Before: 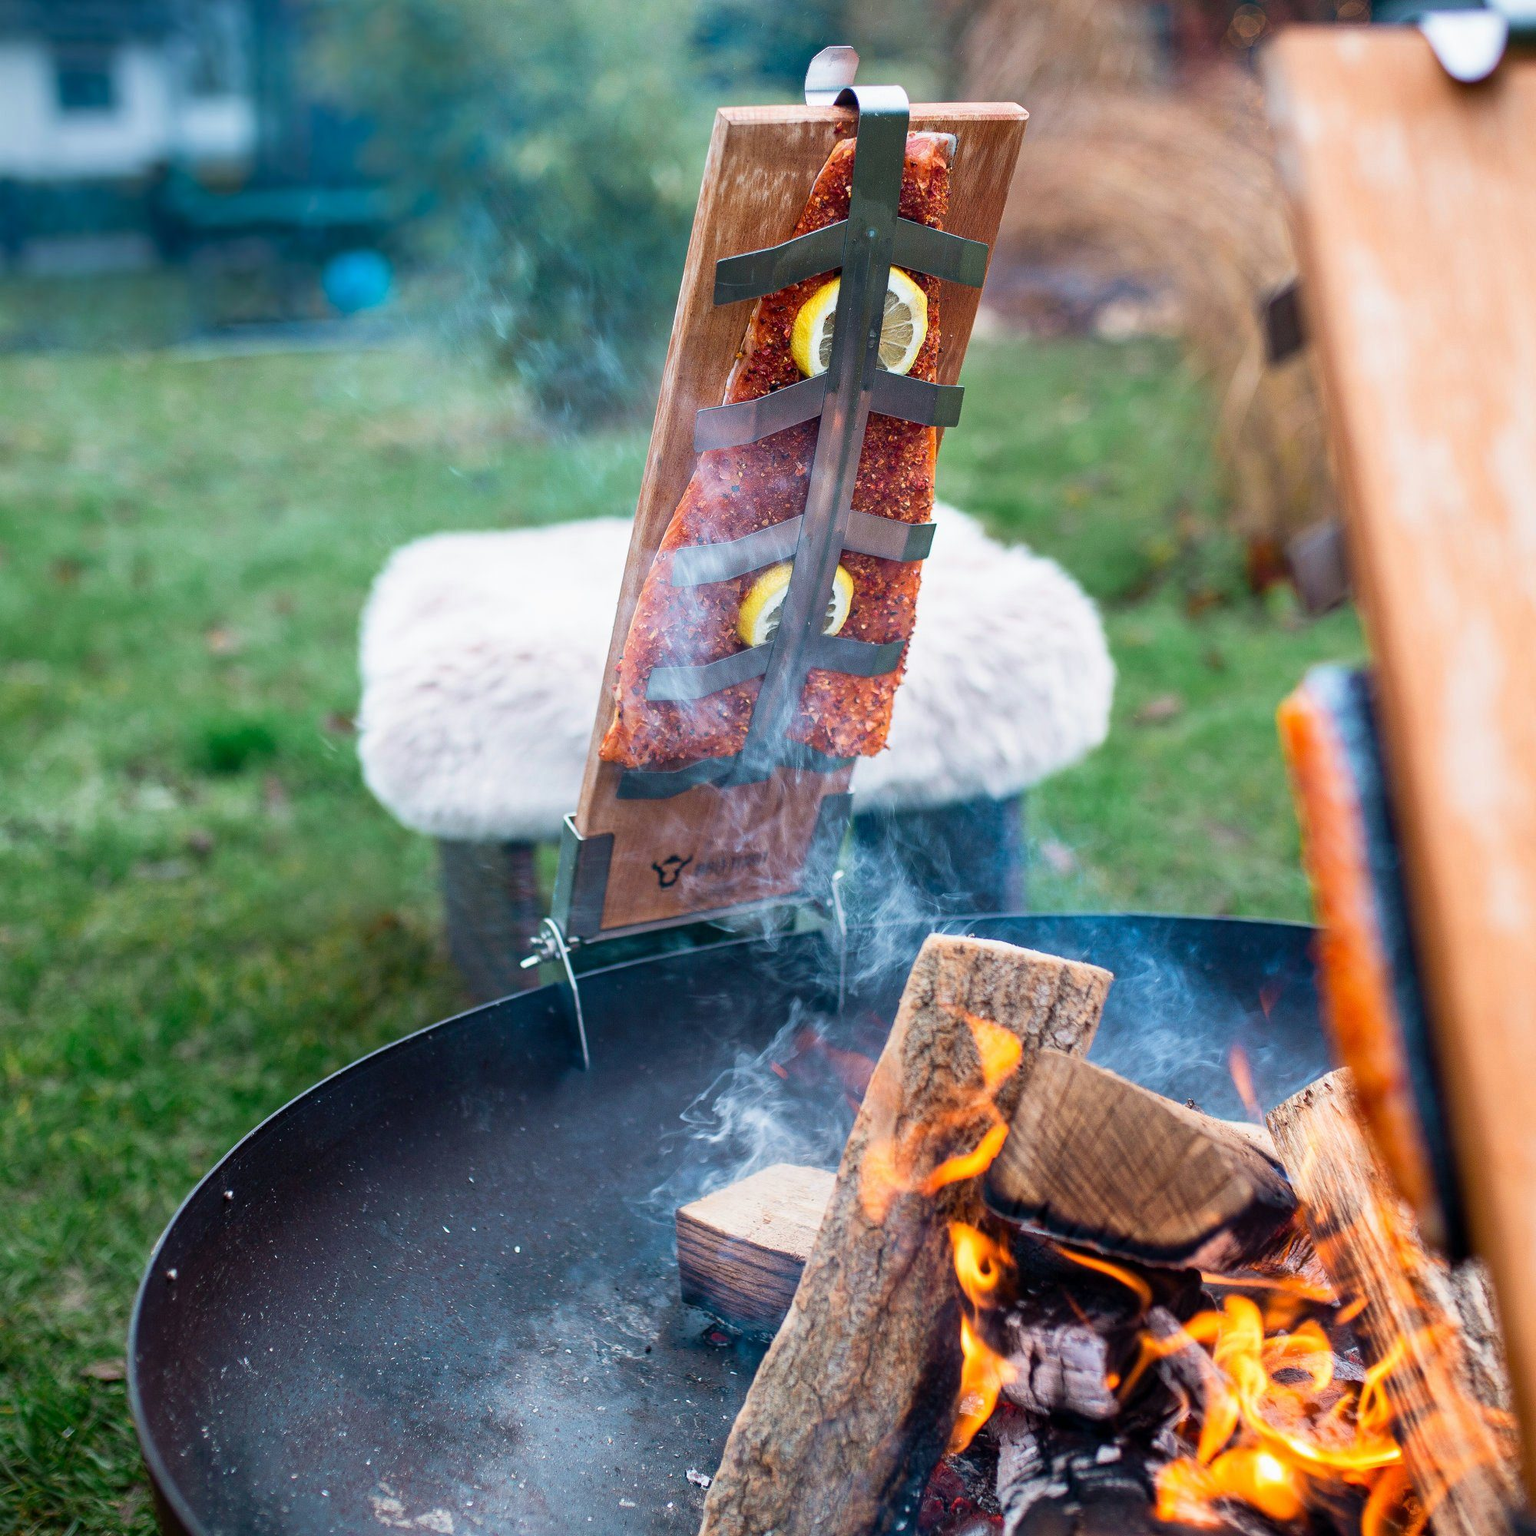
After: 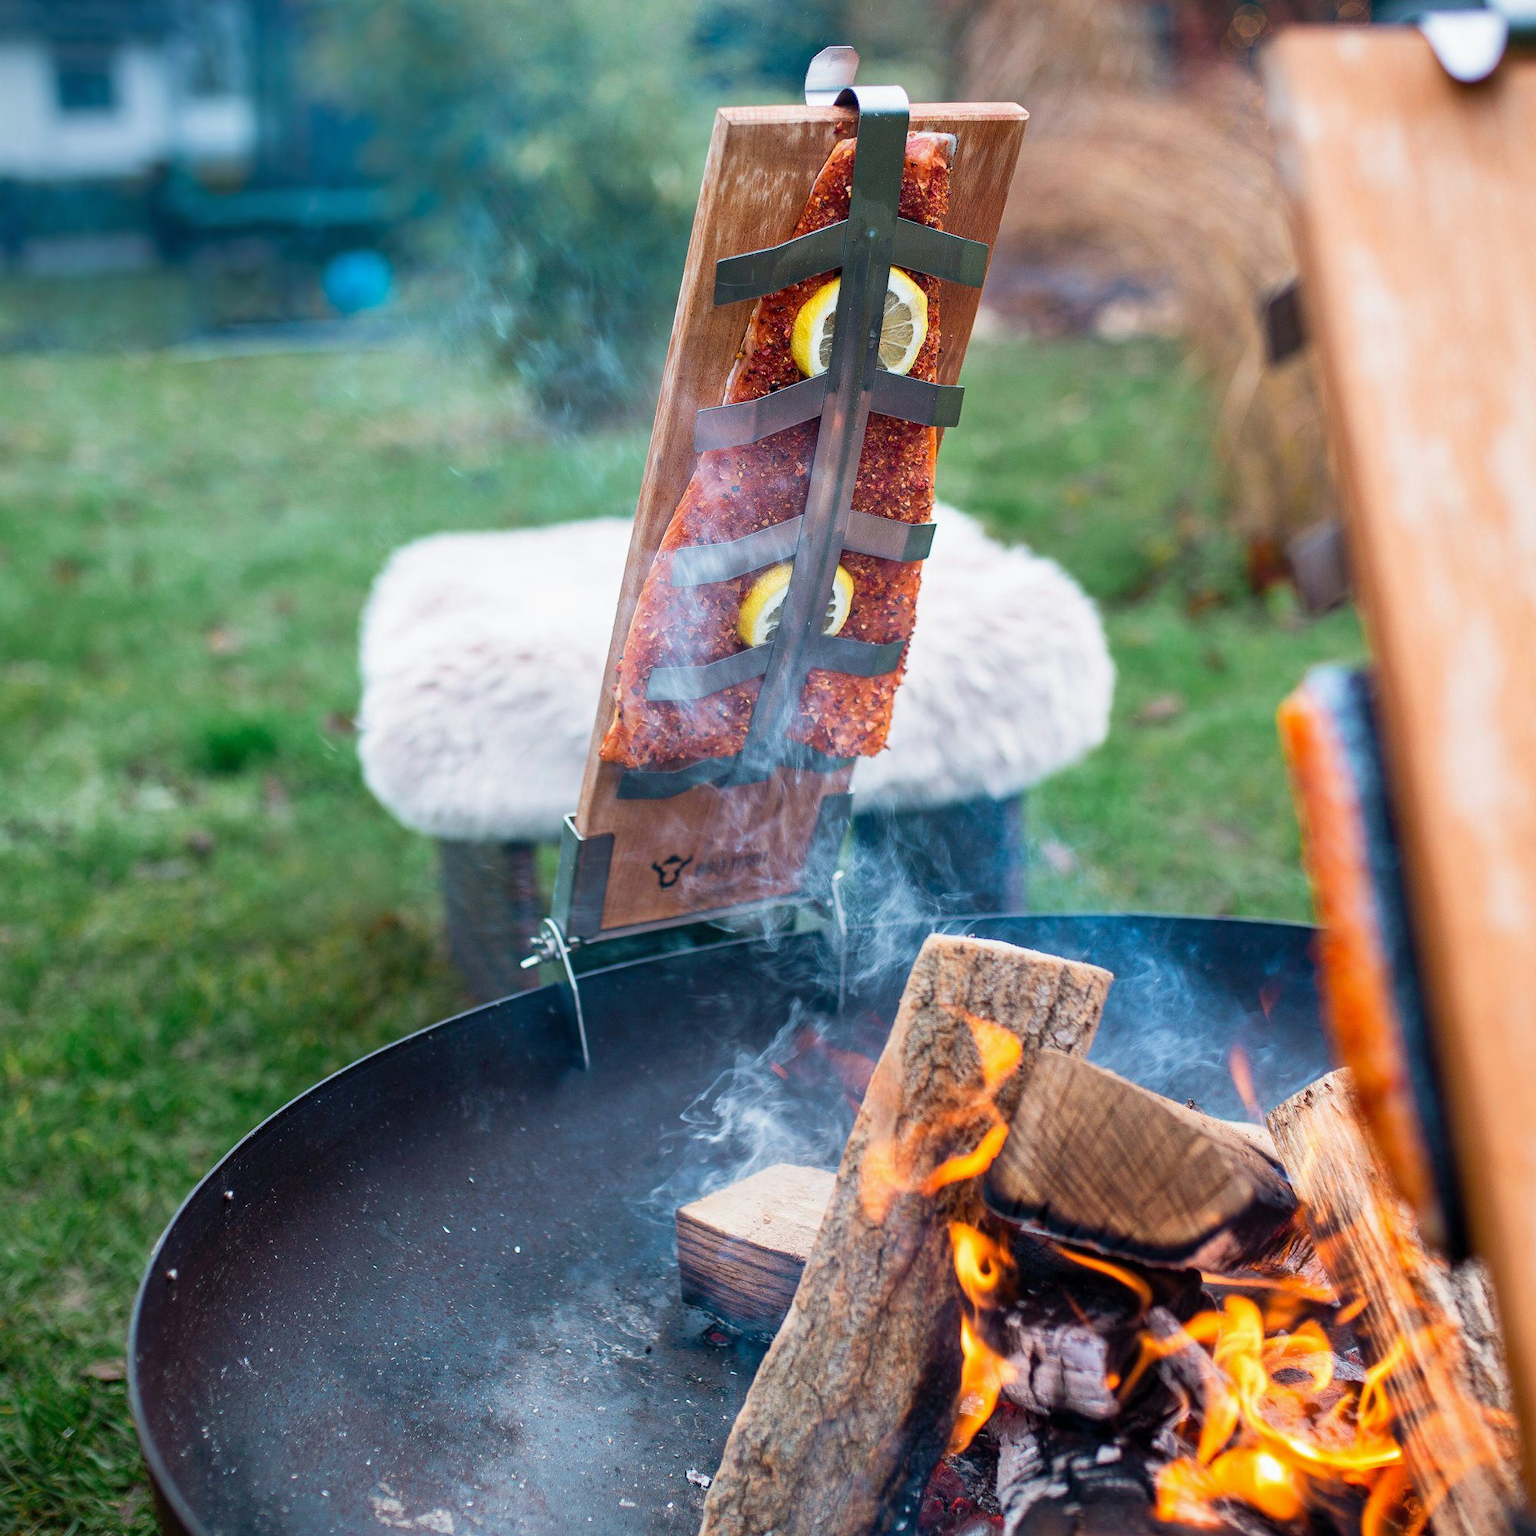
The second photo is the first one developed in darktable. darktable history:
shadows and highlights: shadows 25.82, highlights -24.97
